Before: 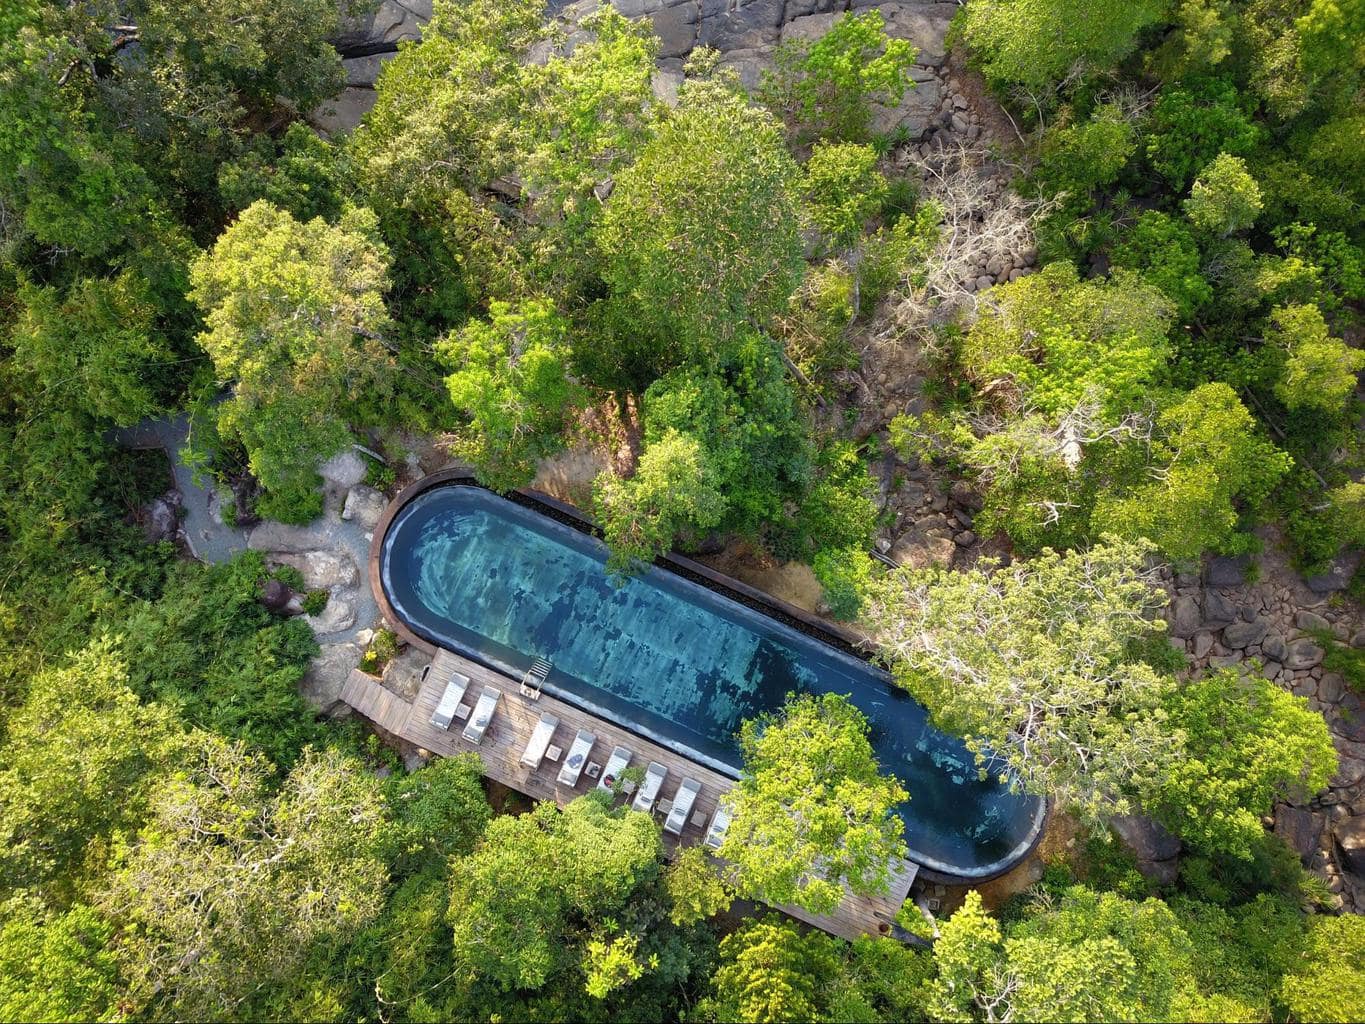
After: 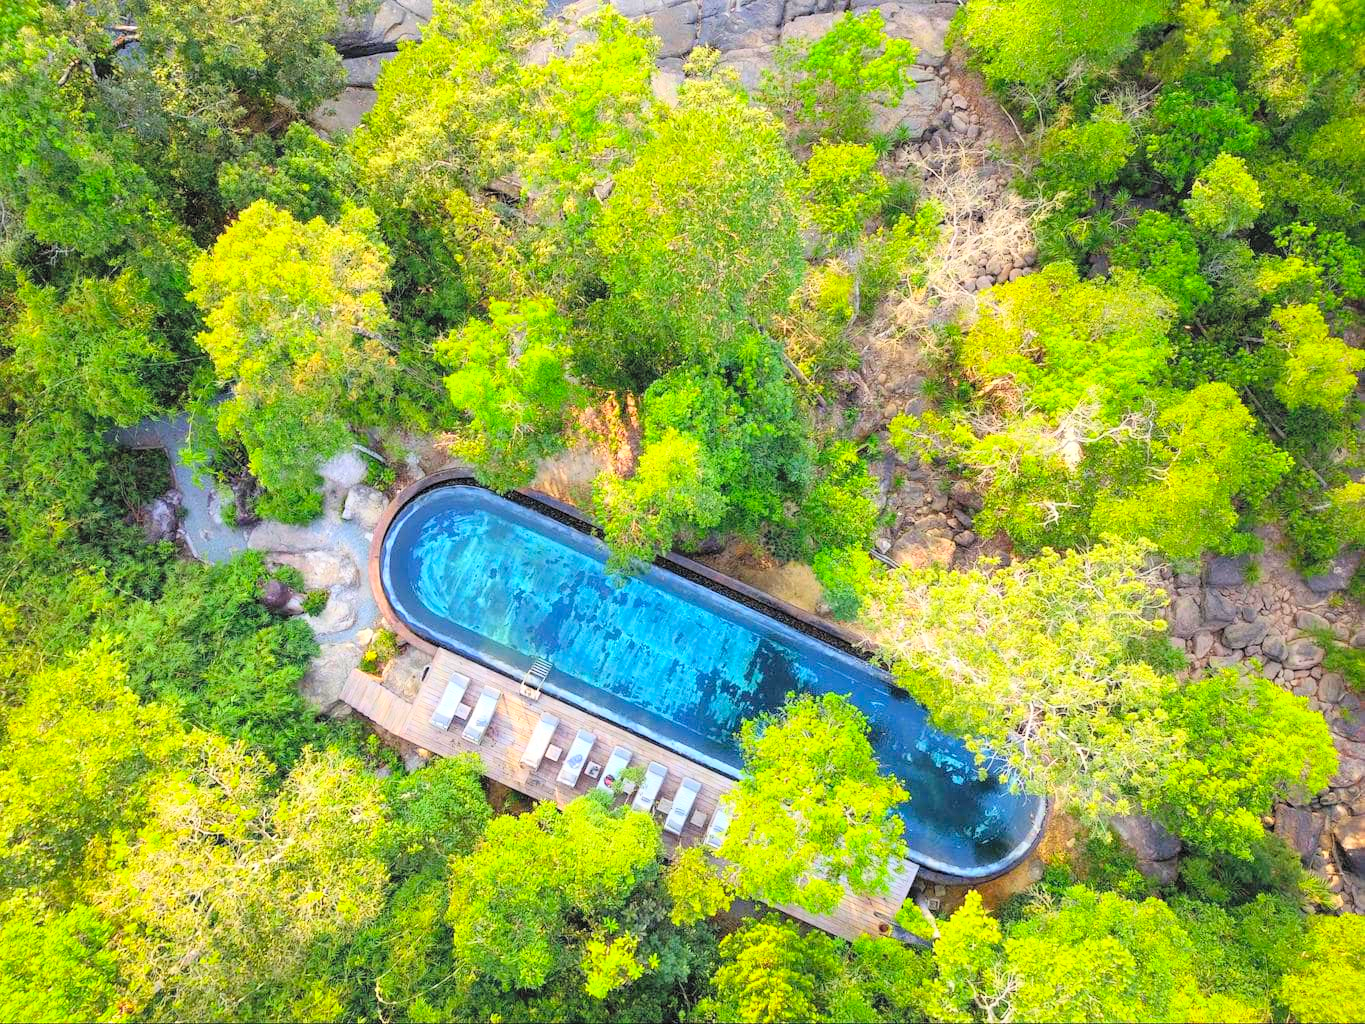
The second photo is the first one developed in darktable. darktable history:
global tonemap: drago (0.7, 100)
local contrast: highlights 61%, shadows 106%, detail 107%, midtone range 0.529
contrast brightness saturation: contrast 0.2, brightness 0.2, saturation 0.8
